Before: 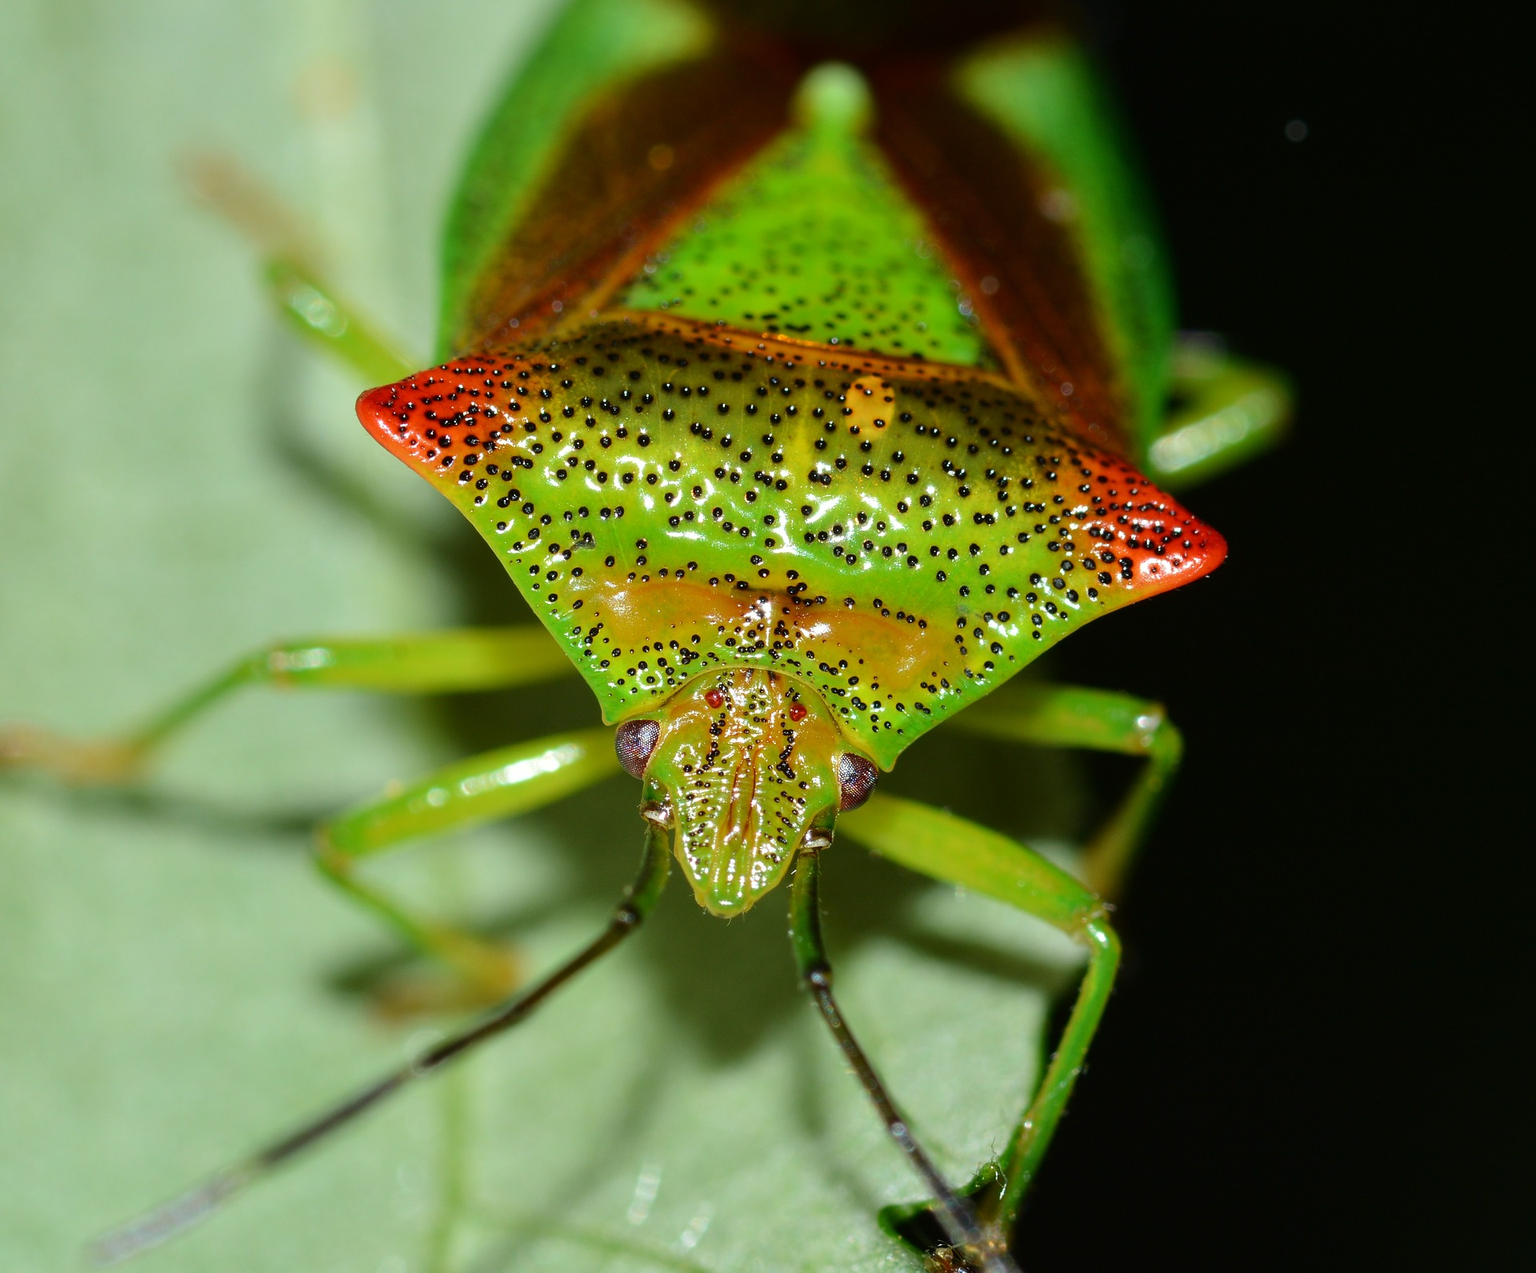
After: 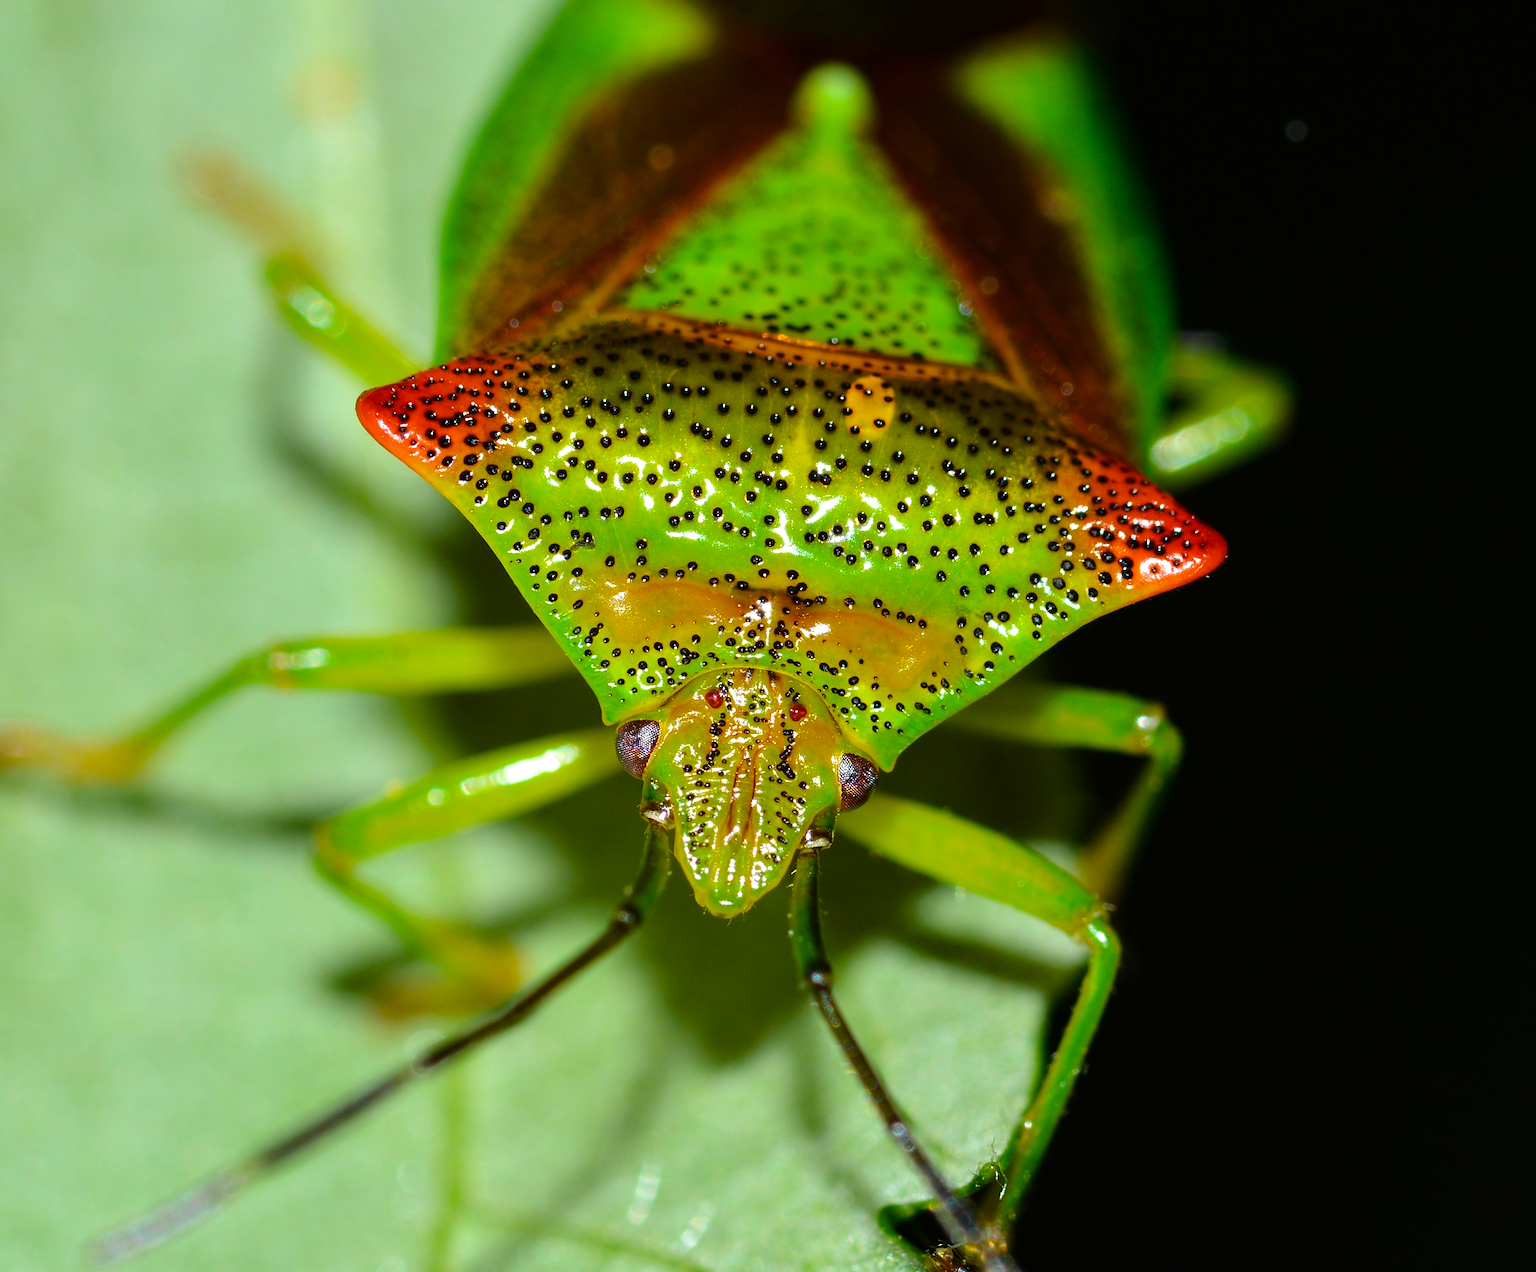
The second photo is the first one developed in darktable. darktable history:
color balance rgb: perceptual saturation grading › global saturation 15.042%, global vibrance 35.637%, contrast 10.179%
